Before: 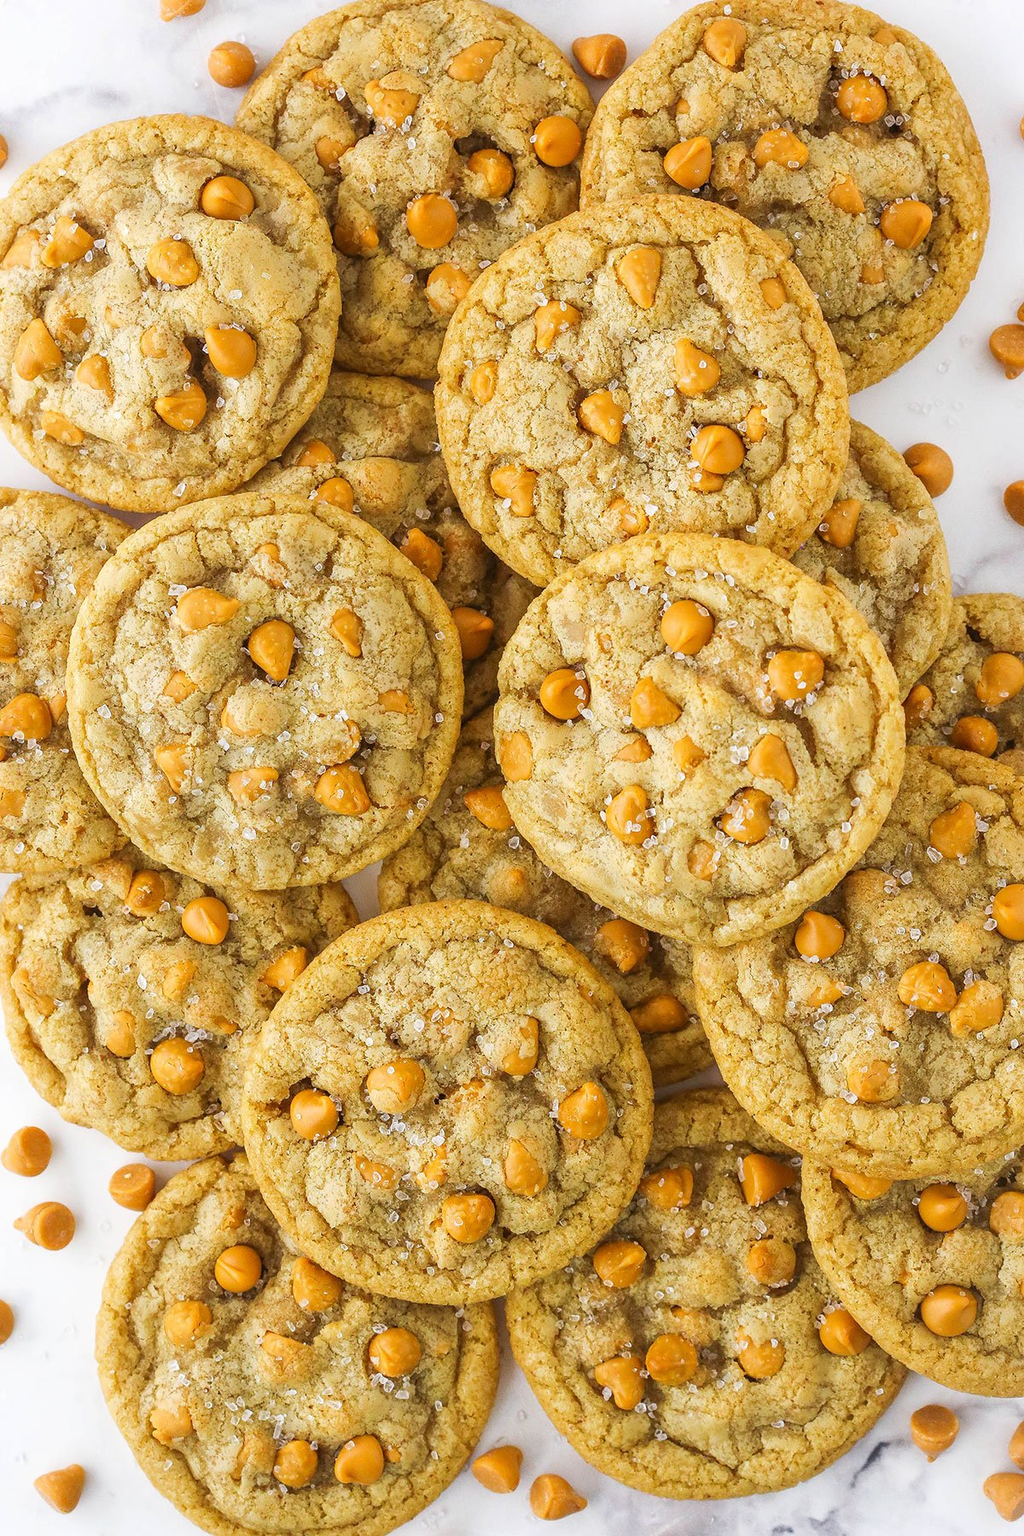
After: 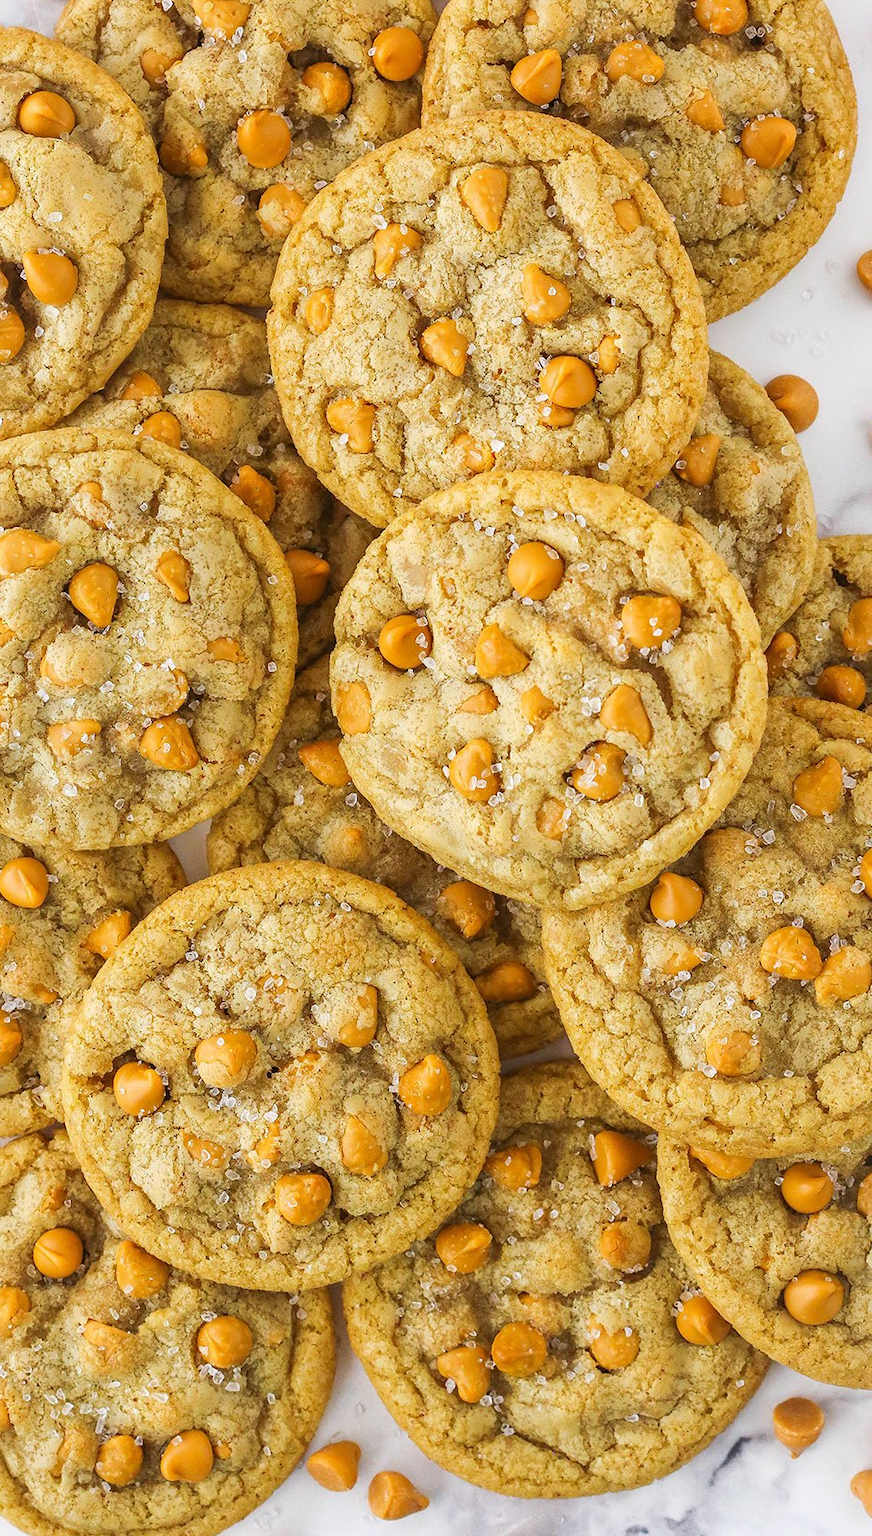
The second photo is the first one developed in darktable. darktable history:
crop and rotate: left 17.939%, top 5.893%, right 1.857%
